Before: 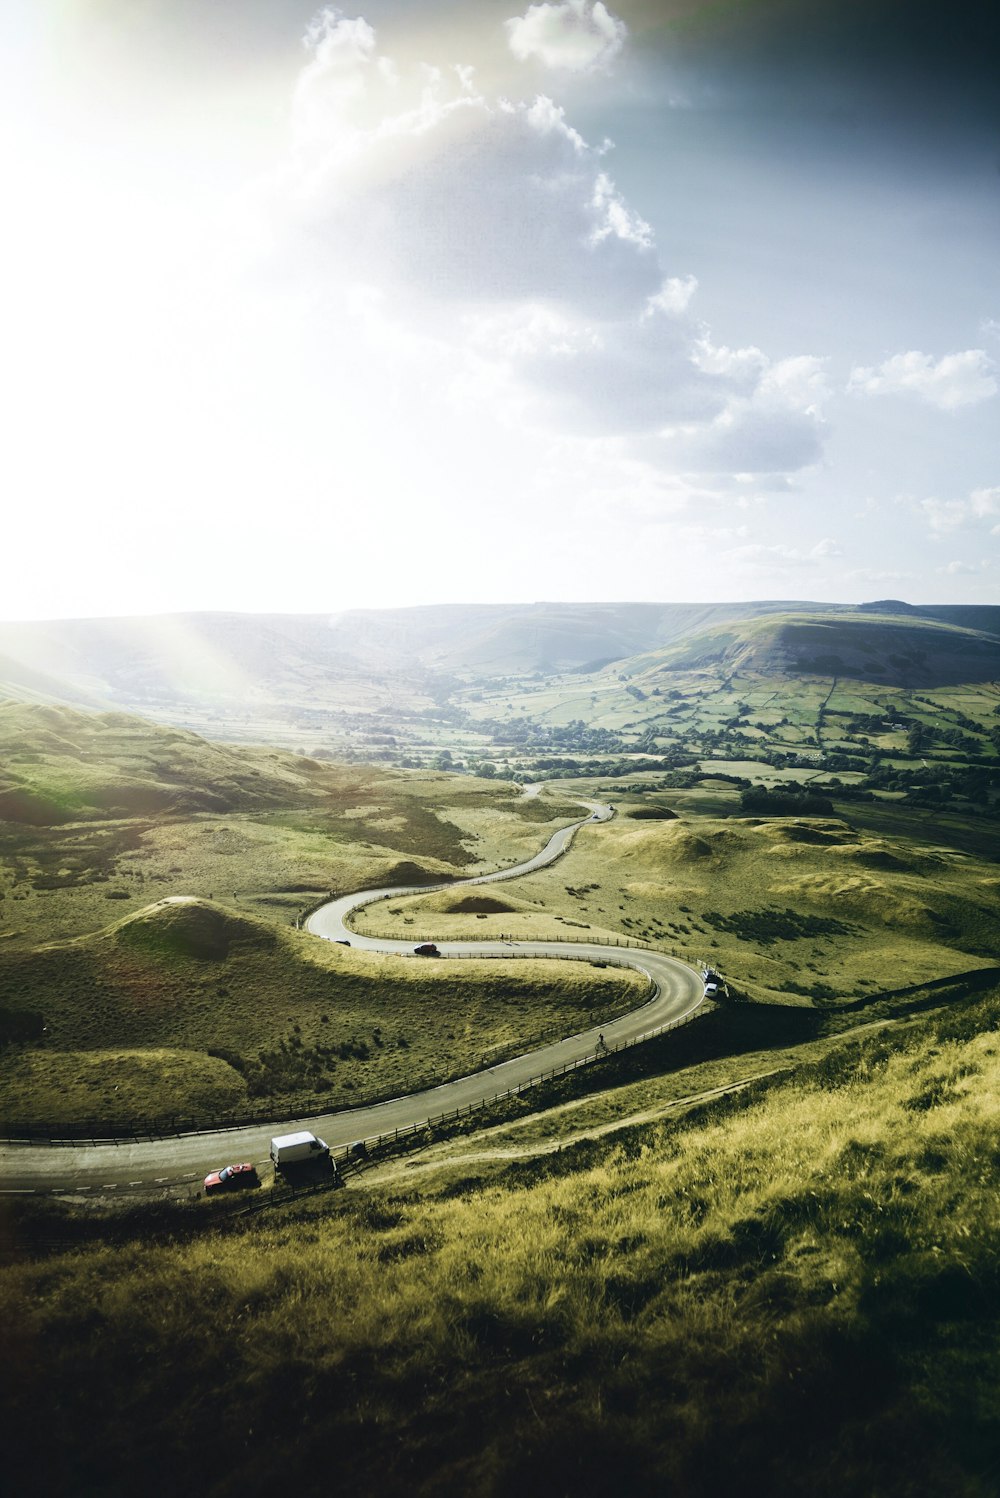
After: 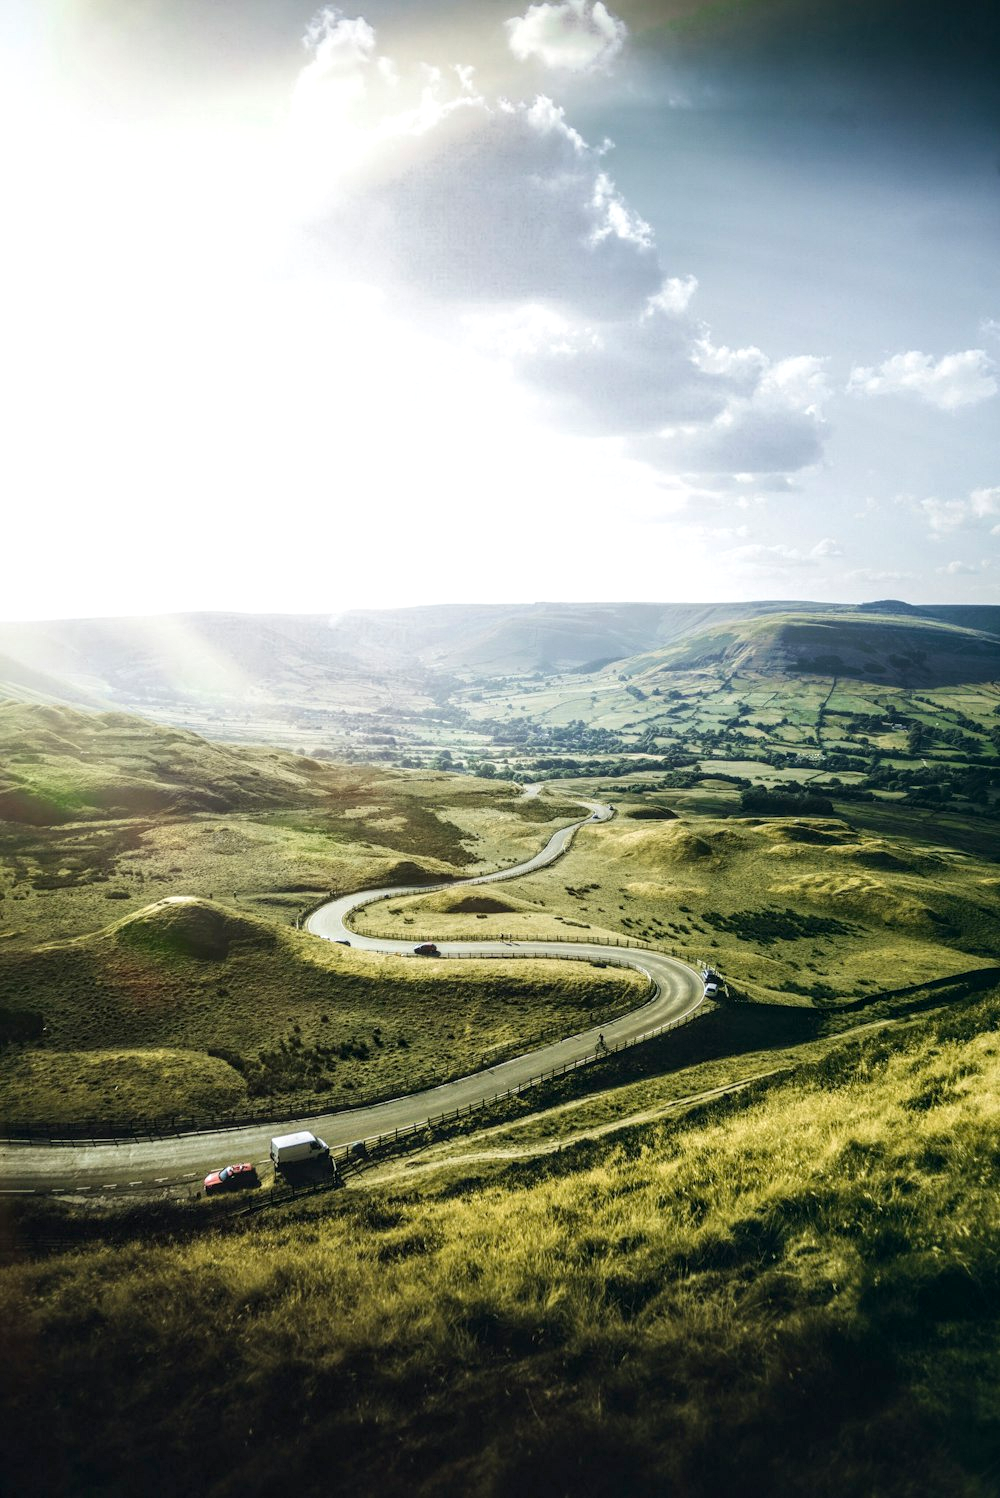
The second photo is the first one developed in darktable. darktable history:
local contrast: highlights 62%, detail 143%, midtone range 0.422
